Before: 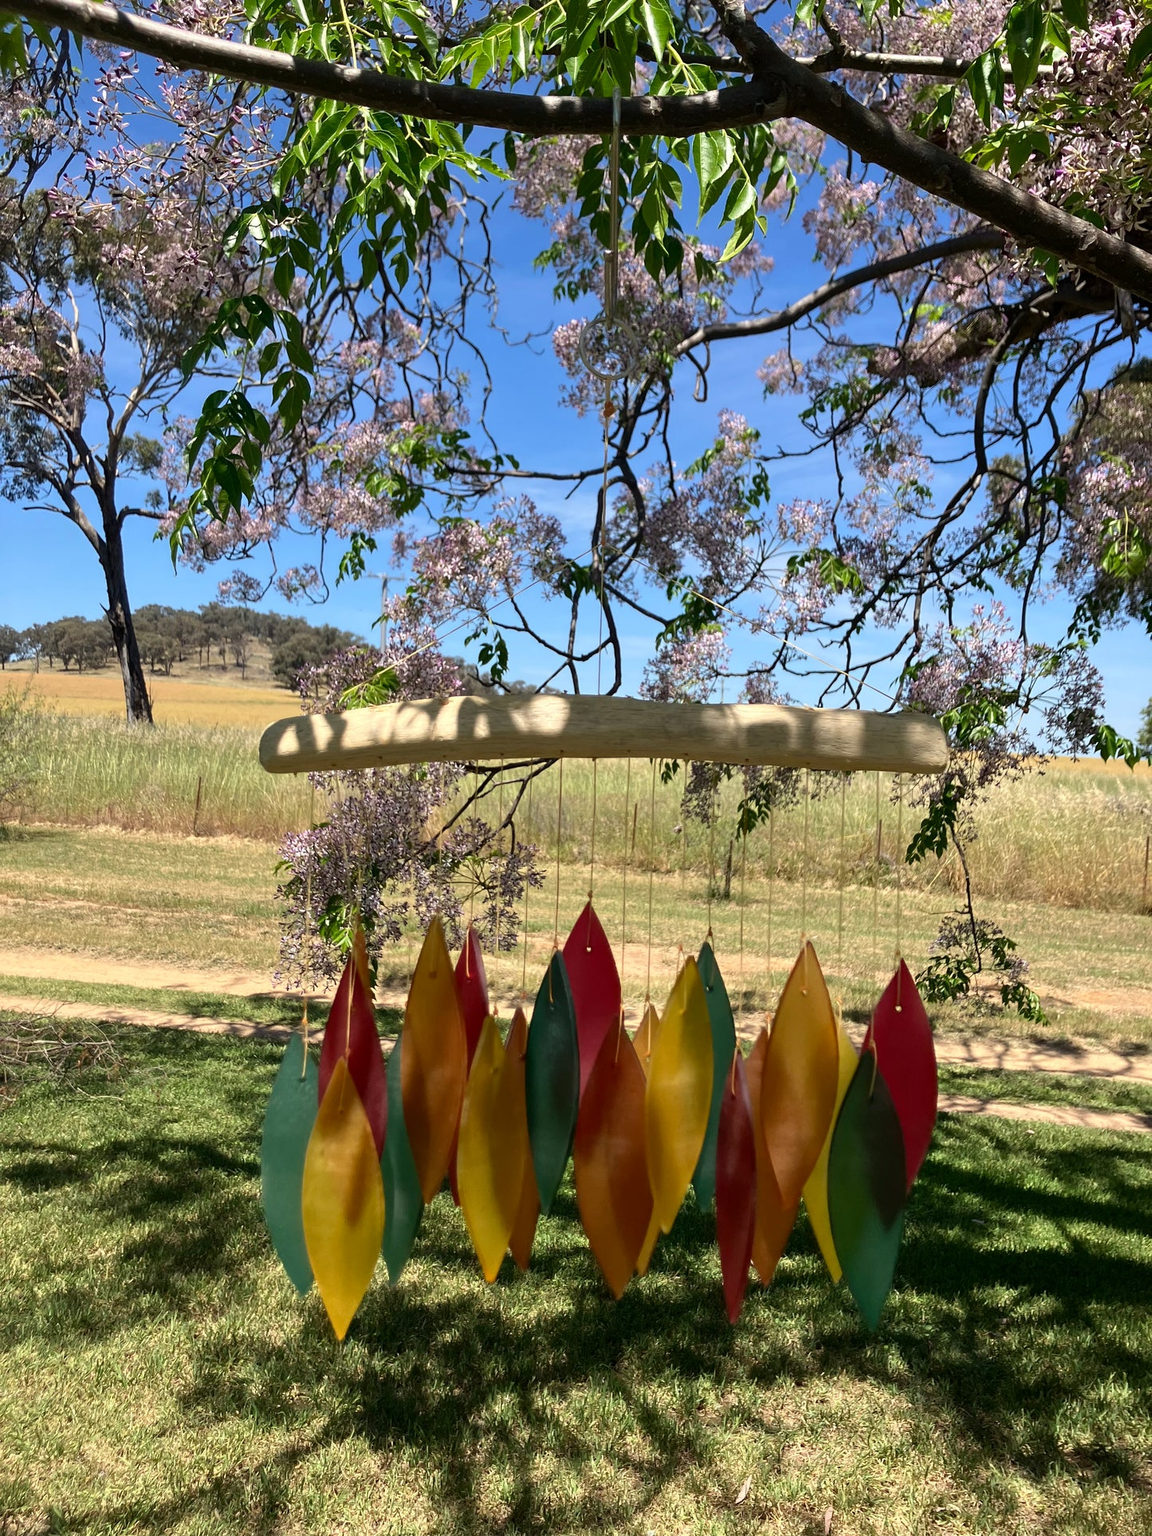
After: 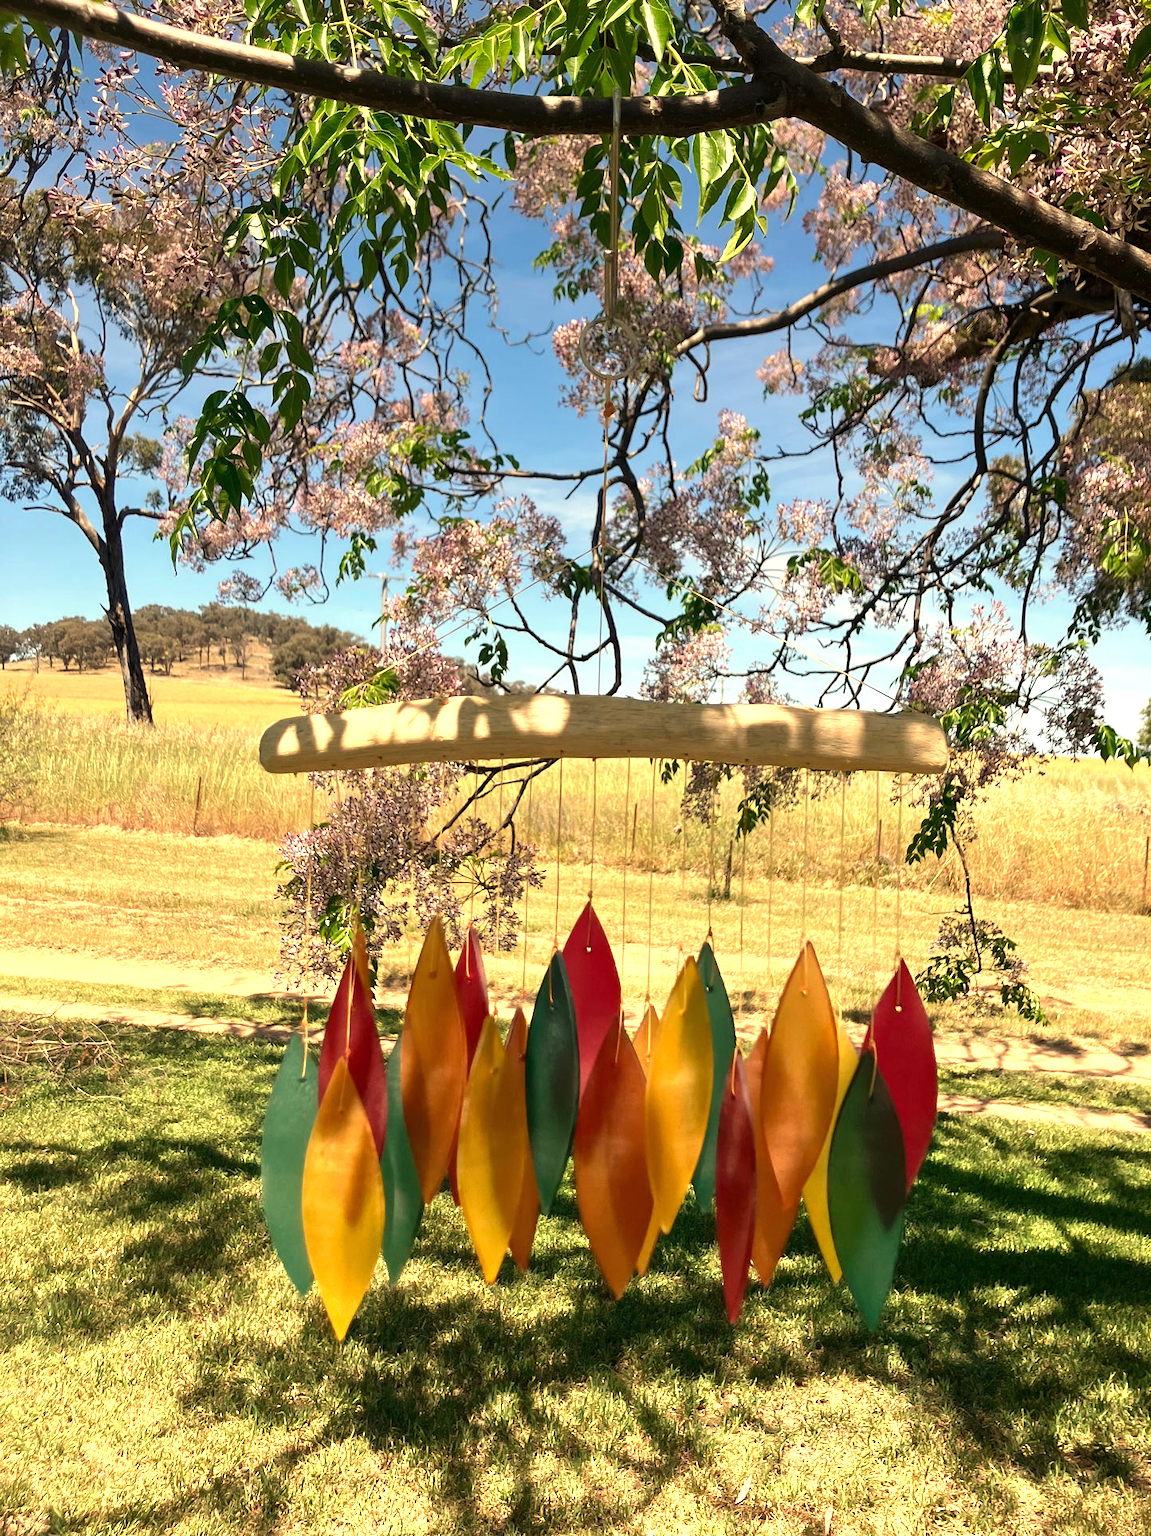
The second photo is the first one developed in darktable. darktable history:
graduated density: on, module defaults
white balance: red 1.138, green 0.996, blue 0.812
exposure: black level correction 0, exposure 1 EV, compensate highlight preservation false
